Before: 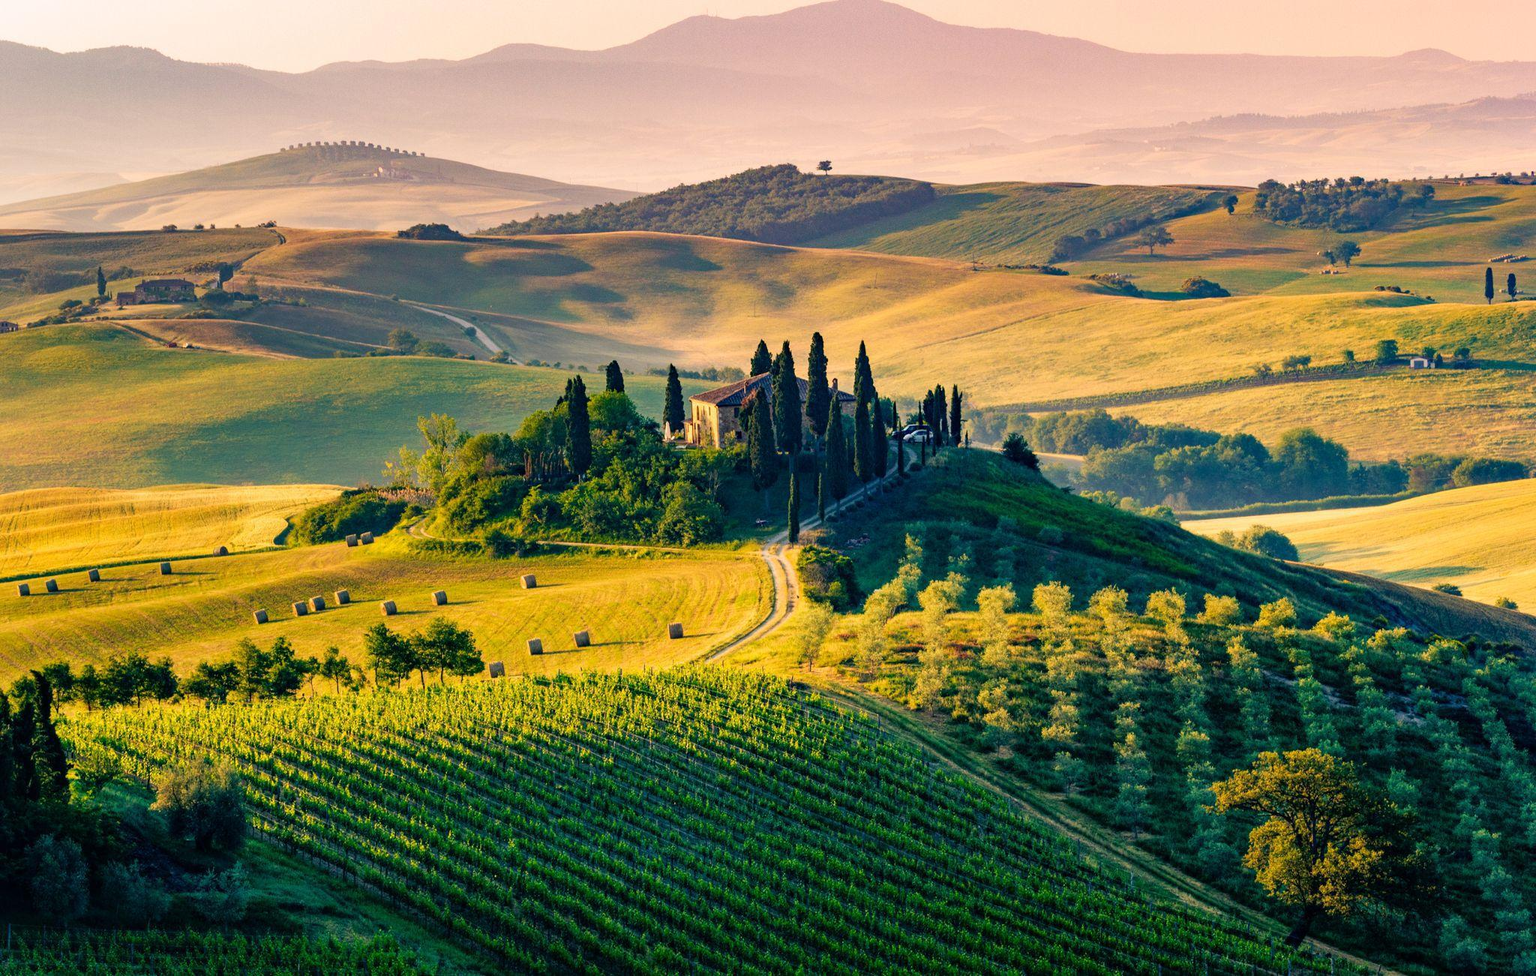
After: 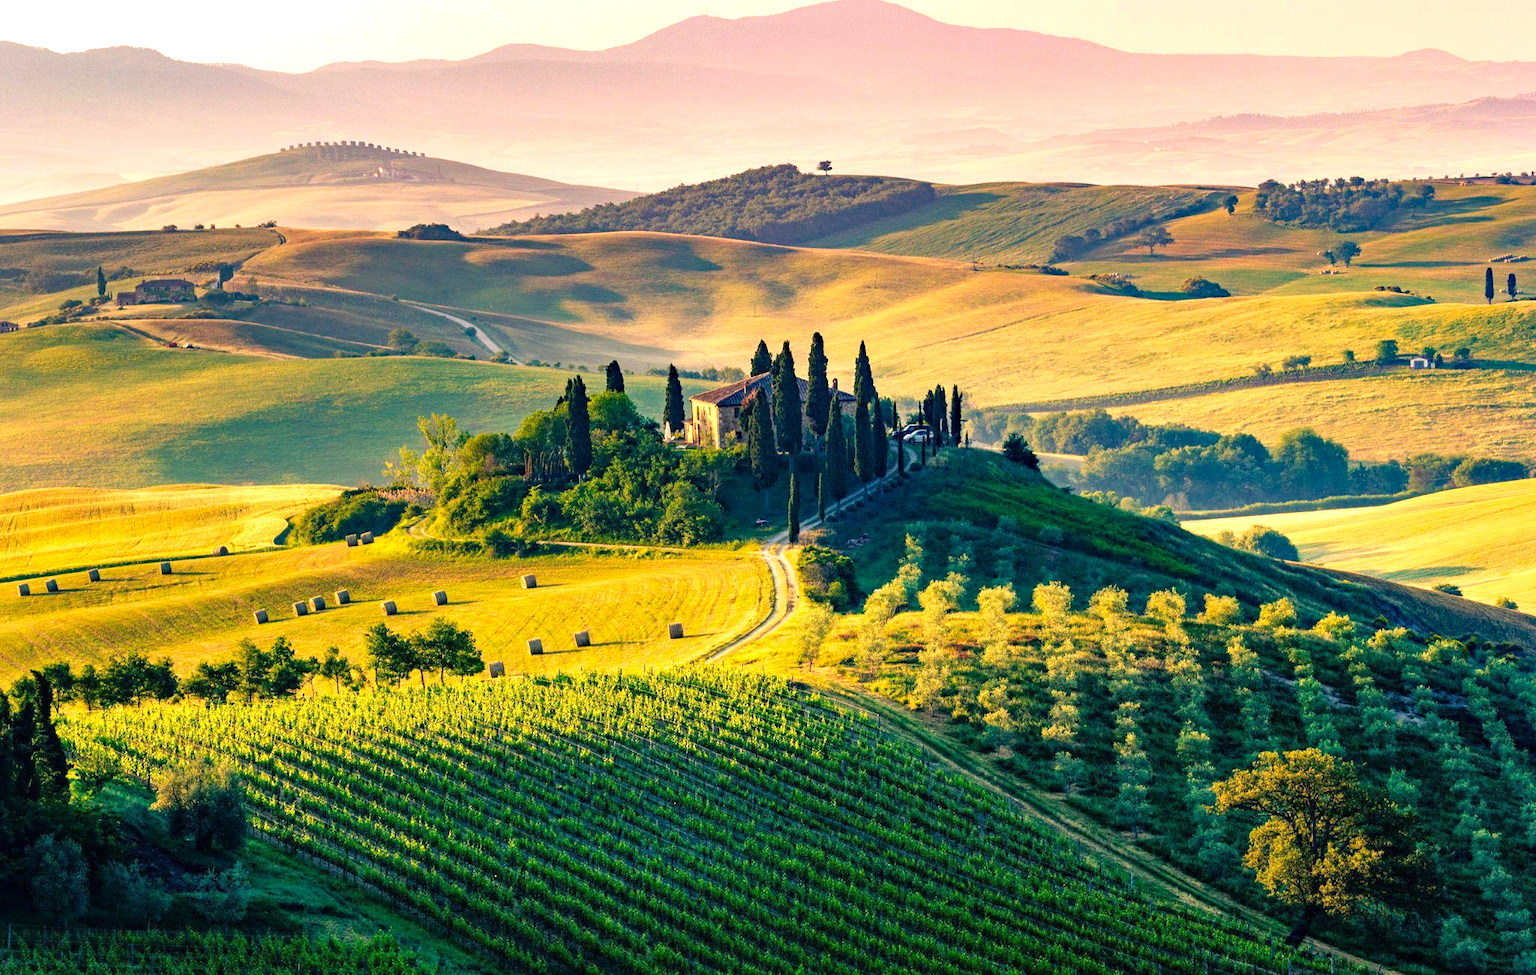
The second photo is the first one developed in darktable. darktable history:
haze removal: adaptive false
exposure: exposure 0.524 EV, compensate exposure bias true, compensate highlight preservation false
